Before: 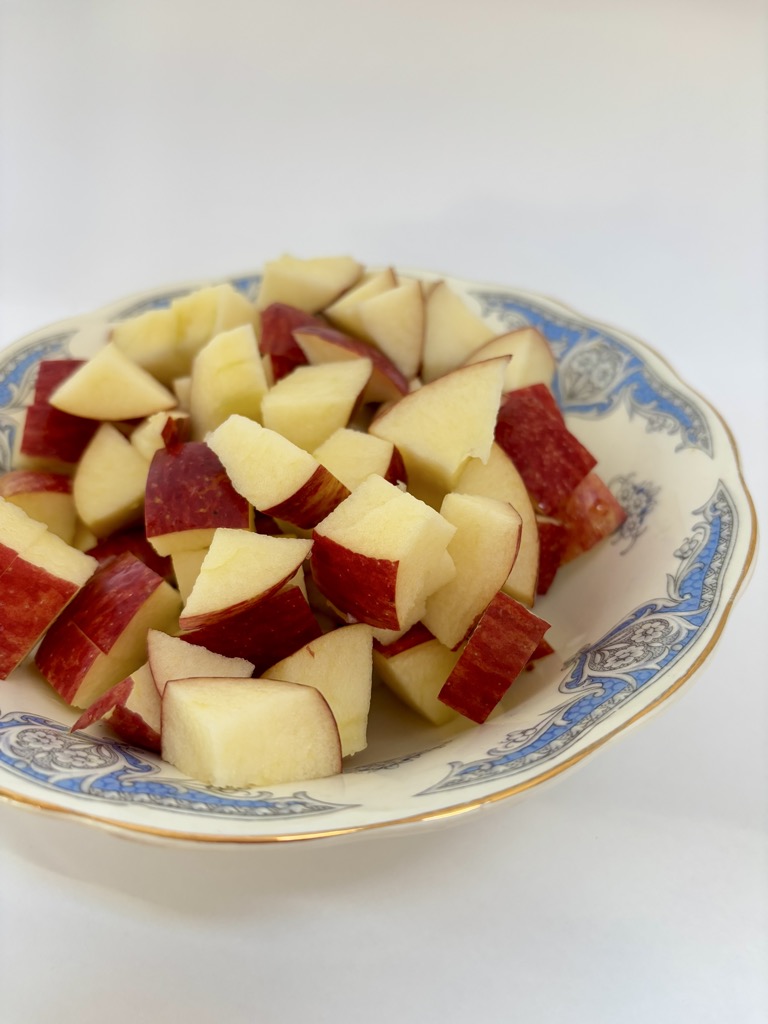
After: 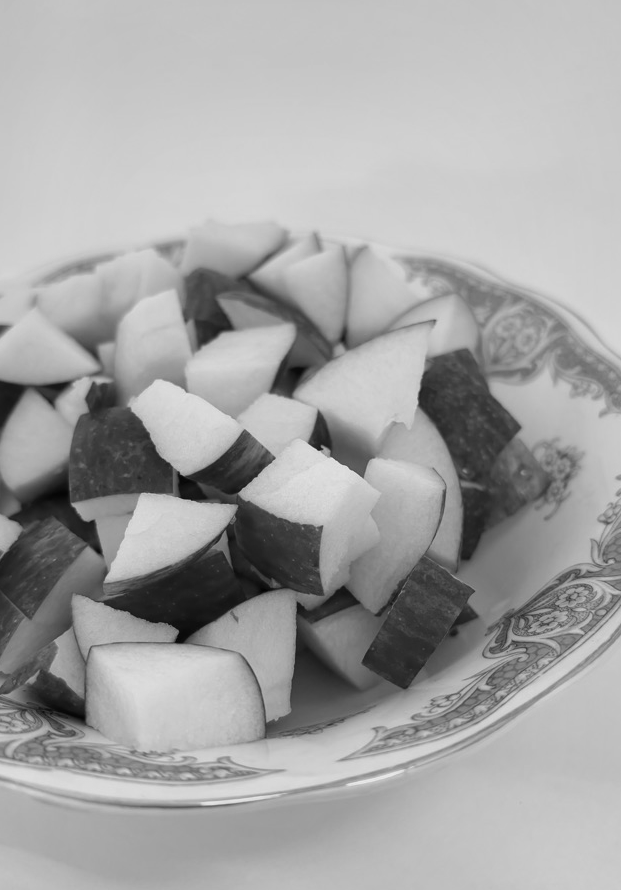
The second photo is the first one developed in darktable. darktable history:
vignetting: fall-off start 18.21%, fall-off radius 137.95%, brightness -0.207, center (-0.078, 0.066), width/height ratio 0.62, shape 0.59
monochrome: on, module defaults
crop: left 9.929%, top 3.475%, right 9.188%, bottom 9.529%
